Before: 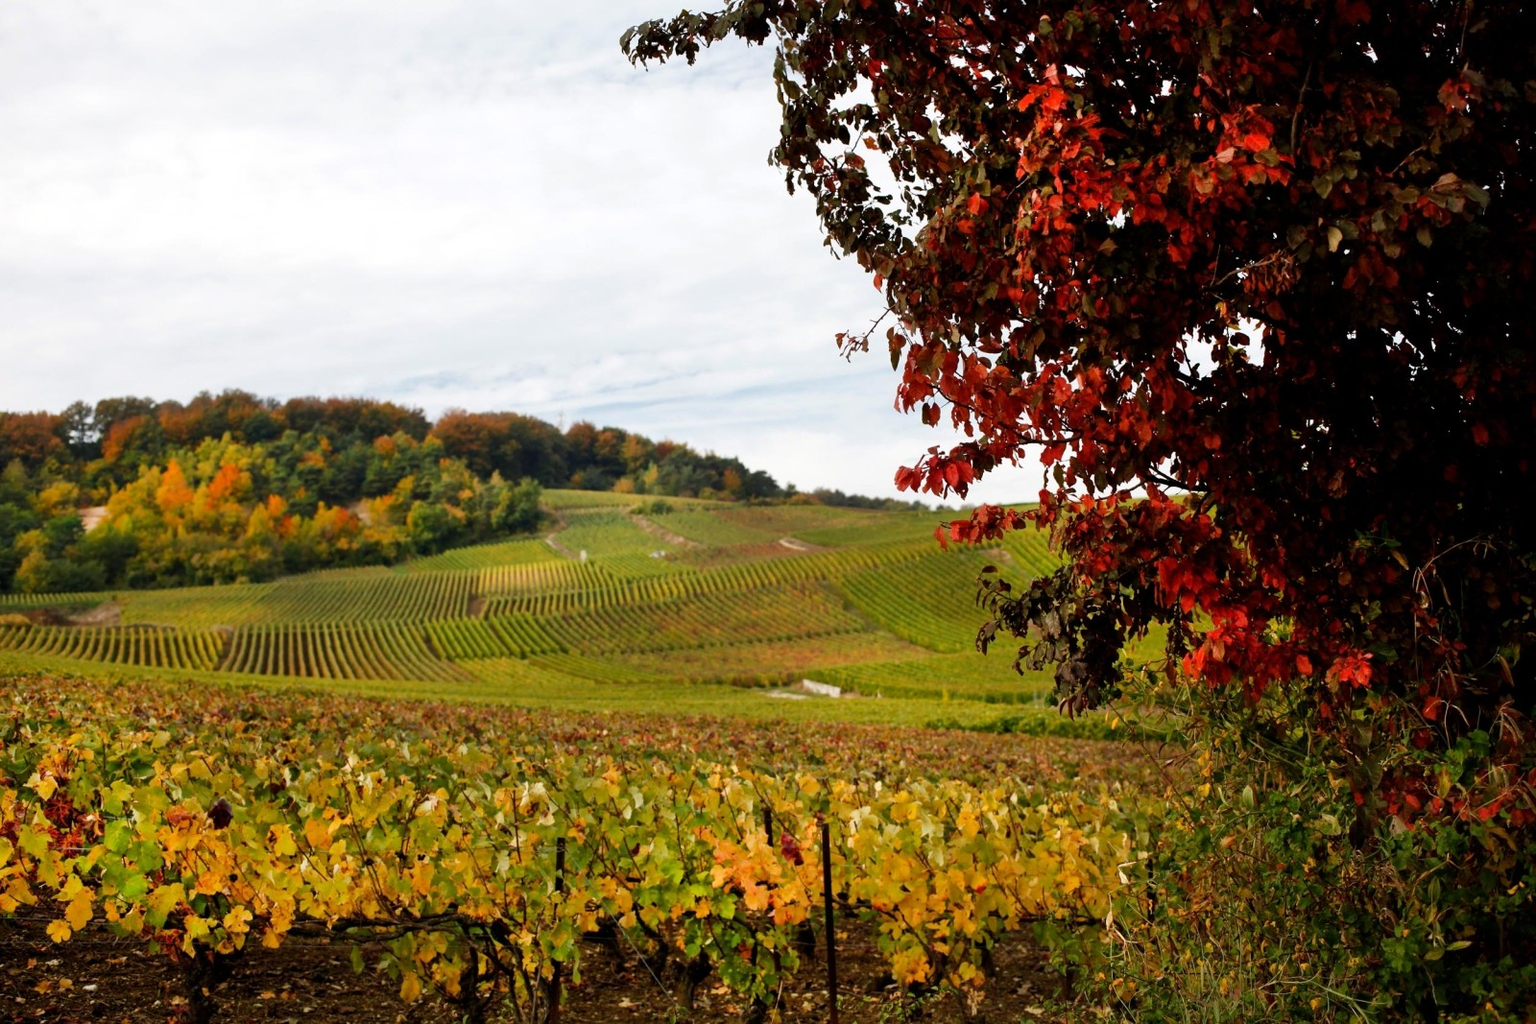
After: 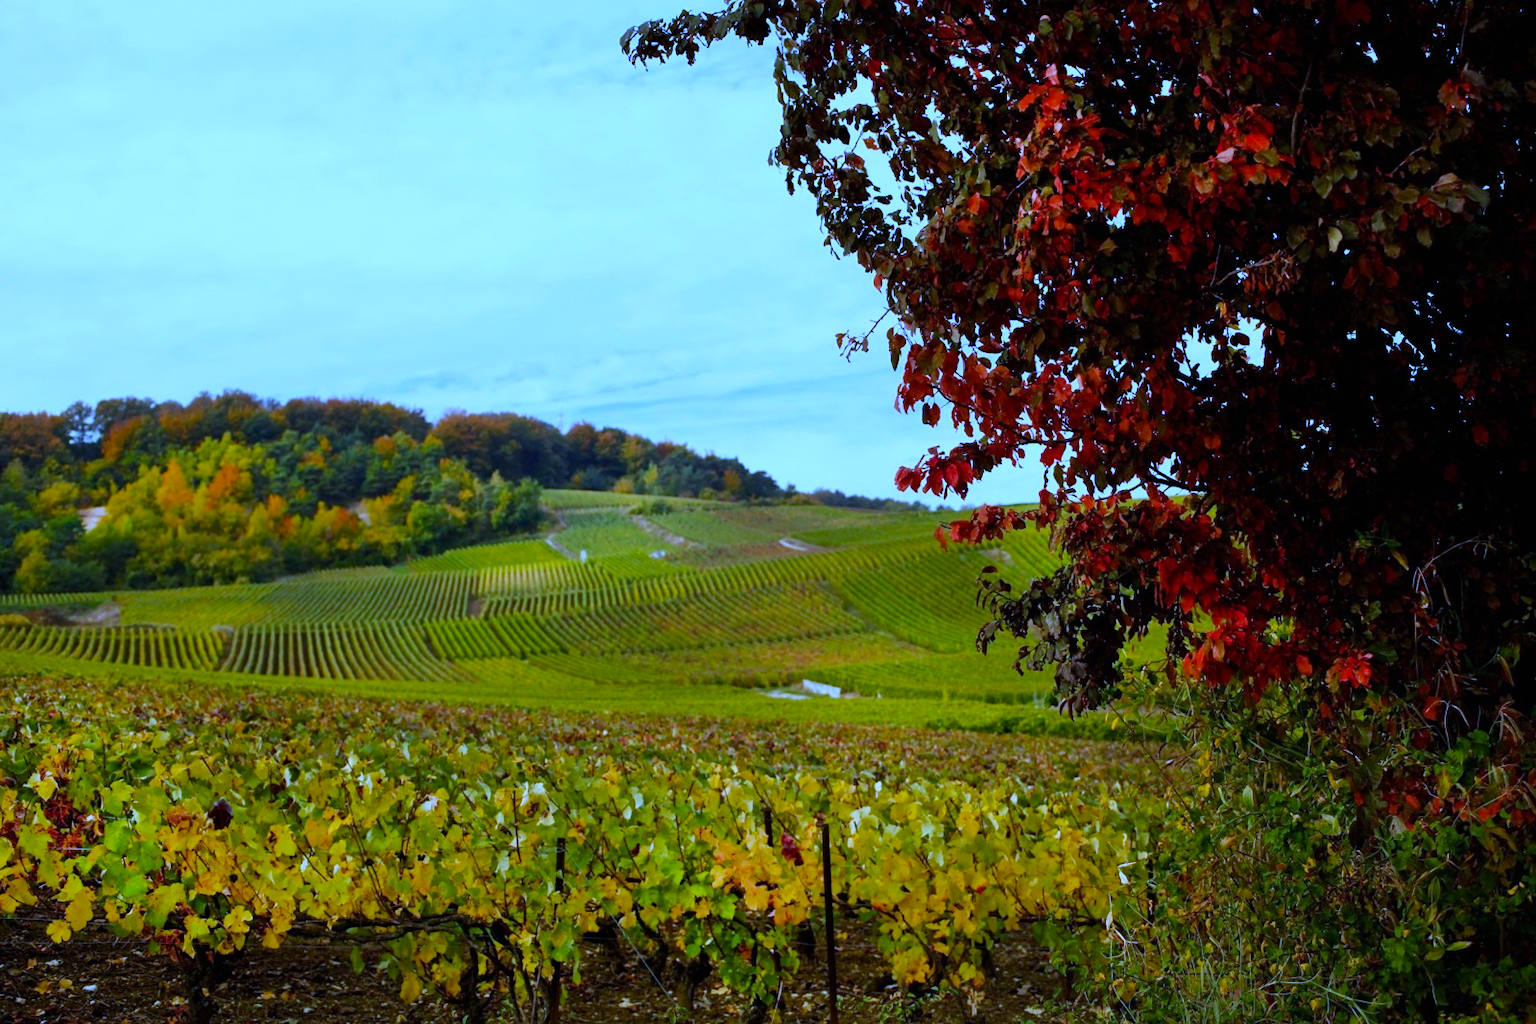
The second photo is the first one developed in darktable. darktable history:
color balance rgb: perceptual saturation grading › global saturation 30%, global vibrance 10%
exposure: black level correction 0, compensate exposure bias true, compensate highlight preservation false
white balance: red 0.766, blue 1.537
